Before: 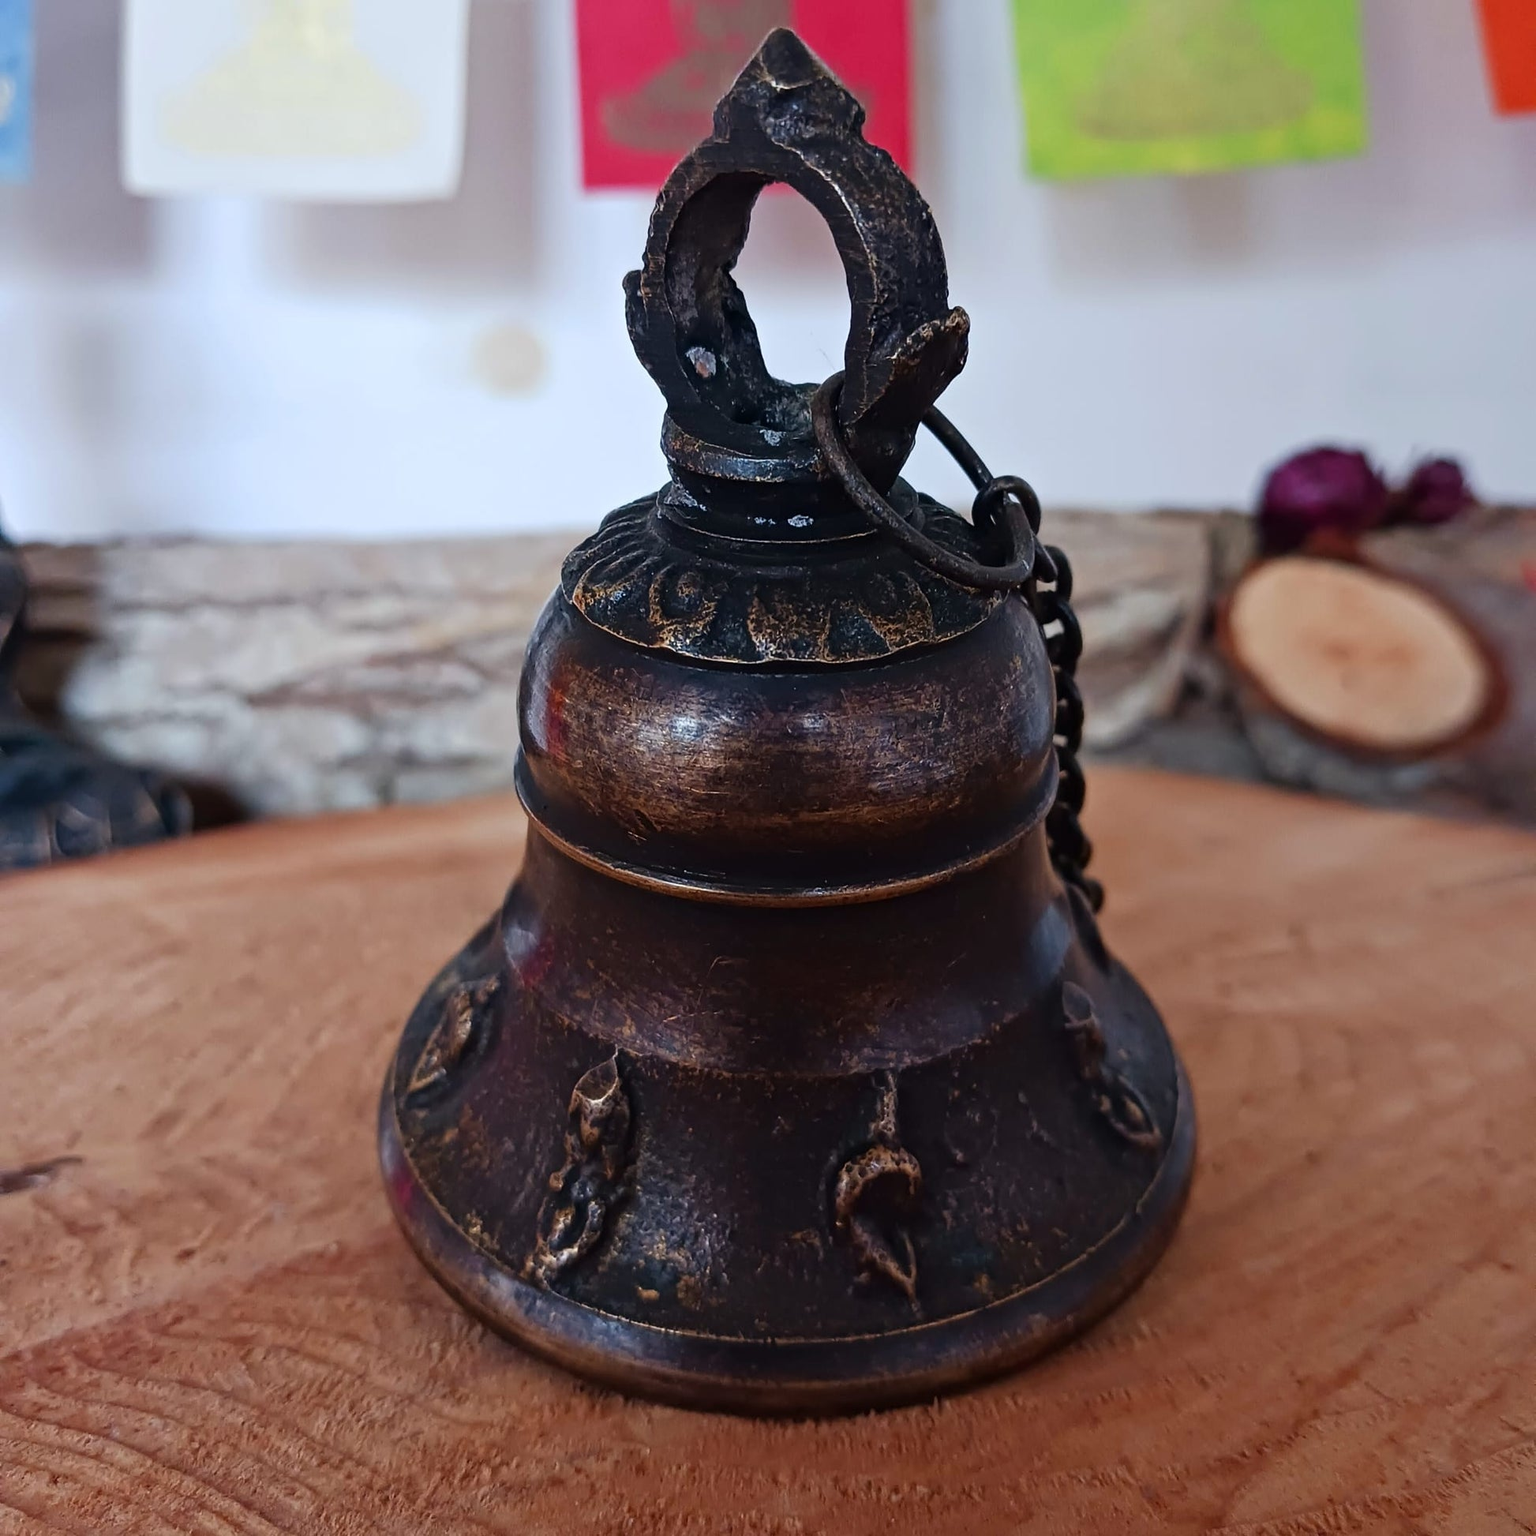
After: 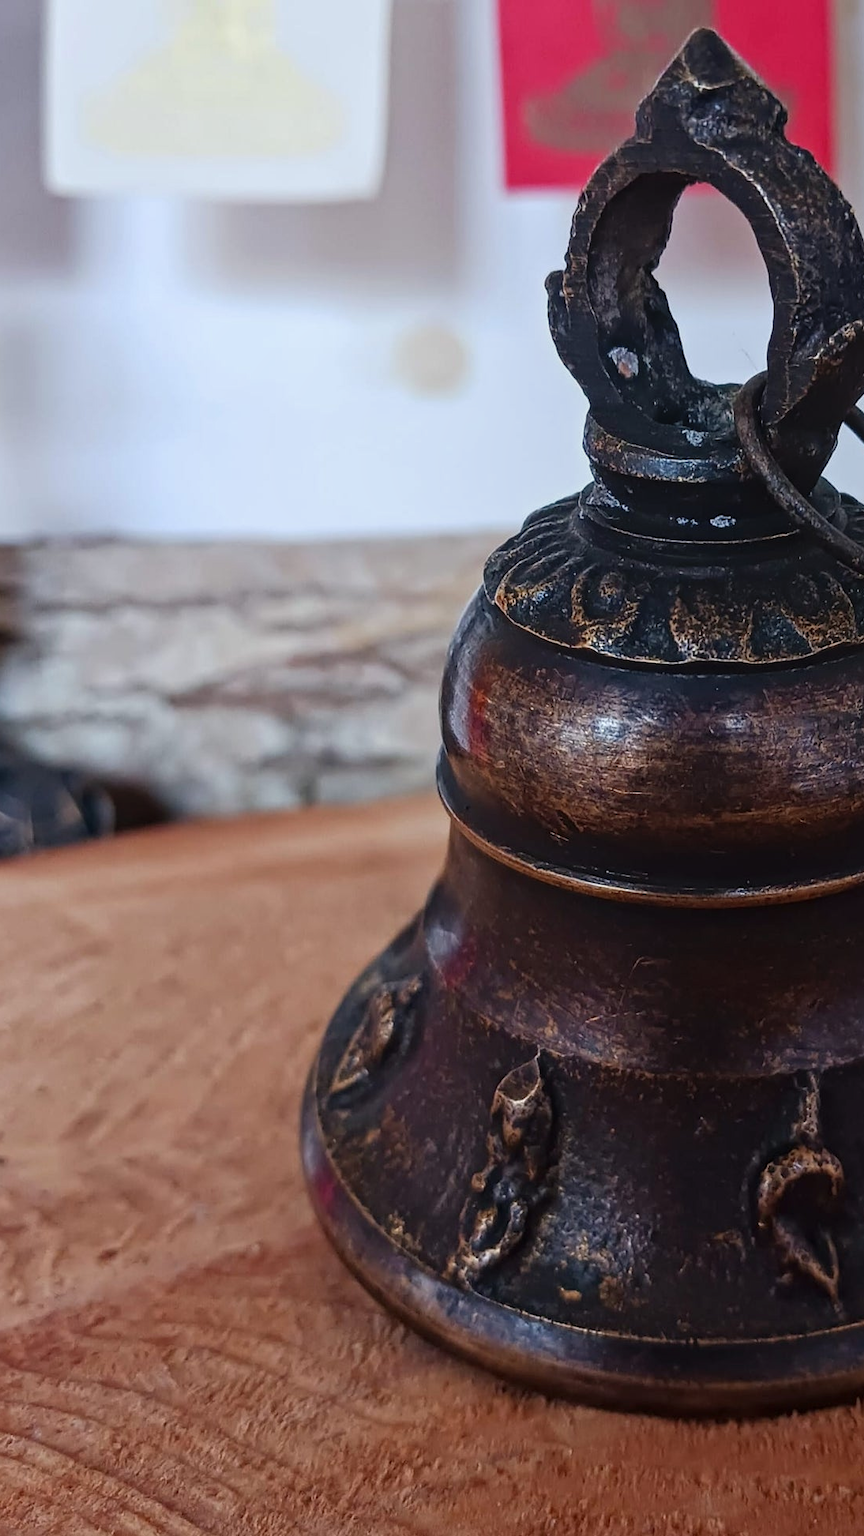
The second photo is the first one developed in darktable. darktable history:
crop: left 5.114%, right 38.589%
local contrast: detail 110%
